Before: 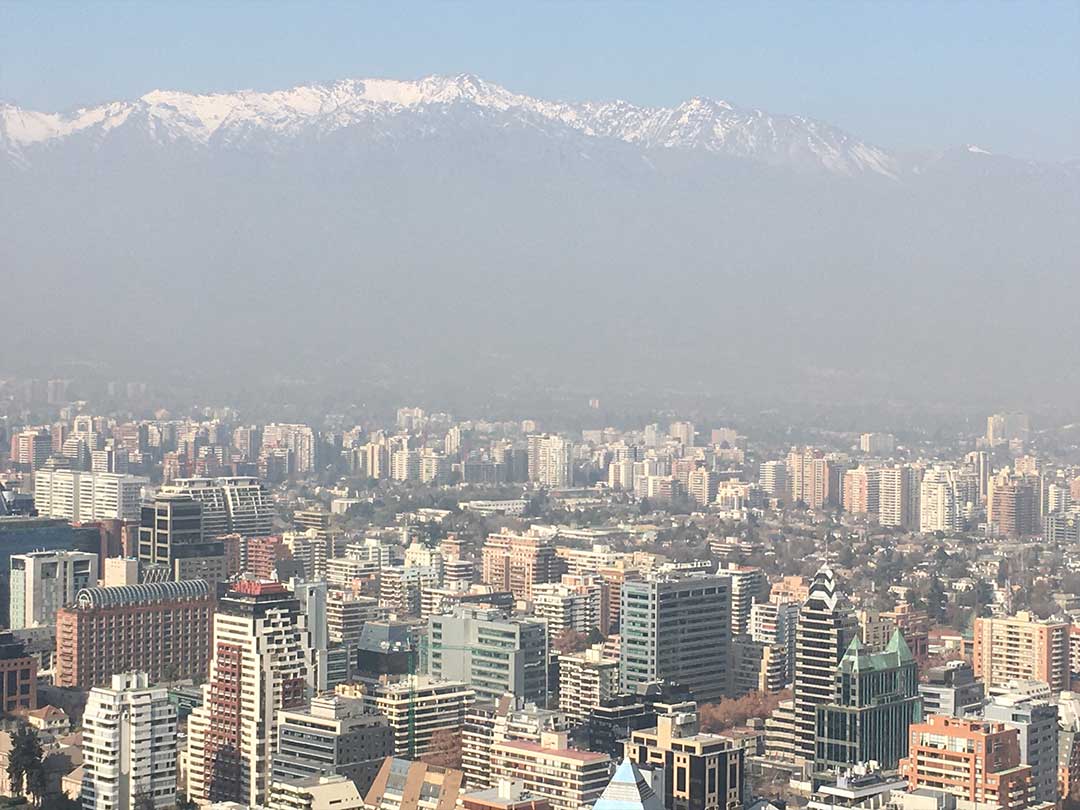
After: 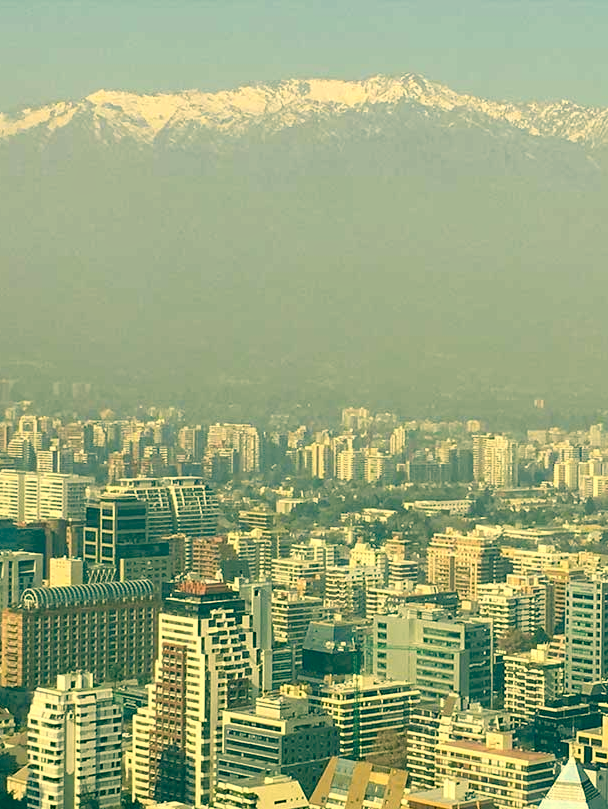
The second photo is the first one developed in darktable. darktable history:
haze removal: strength 0.29, distance 0.25, compatibility mode true, adaptive false
color correction: highlights a* 1.83, highlights b* 34.02, shadows a* -36.68, shadows b* -5.48
color balance: lift [1, 0.998, 1.001, 1.002], gamma [1, 1.02, 1, 0.98], gain [1, 1.02, 1.003, 0.98]
exposure: compensate highlight preservation false
tone equalizer: on, module defaults
crop: left 5.114%, right 38.589%
